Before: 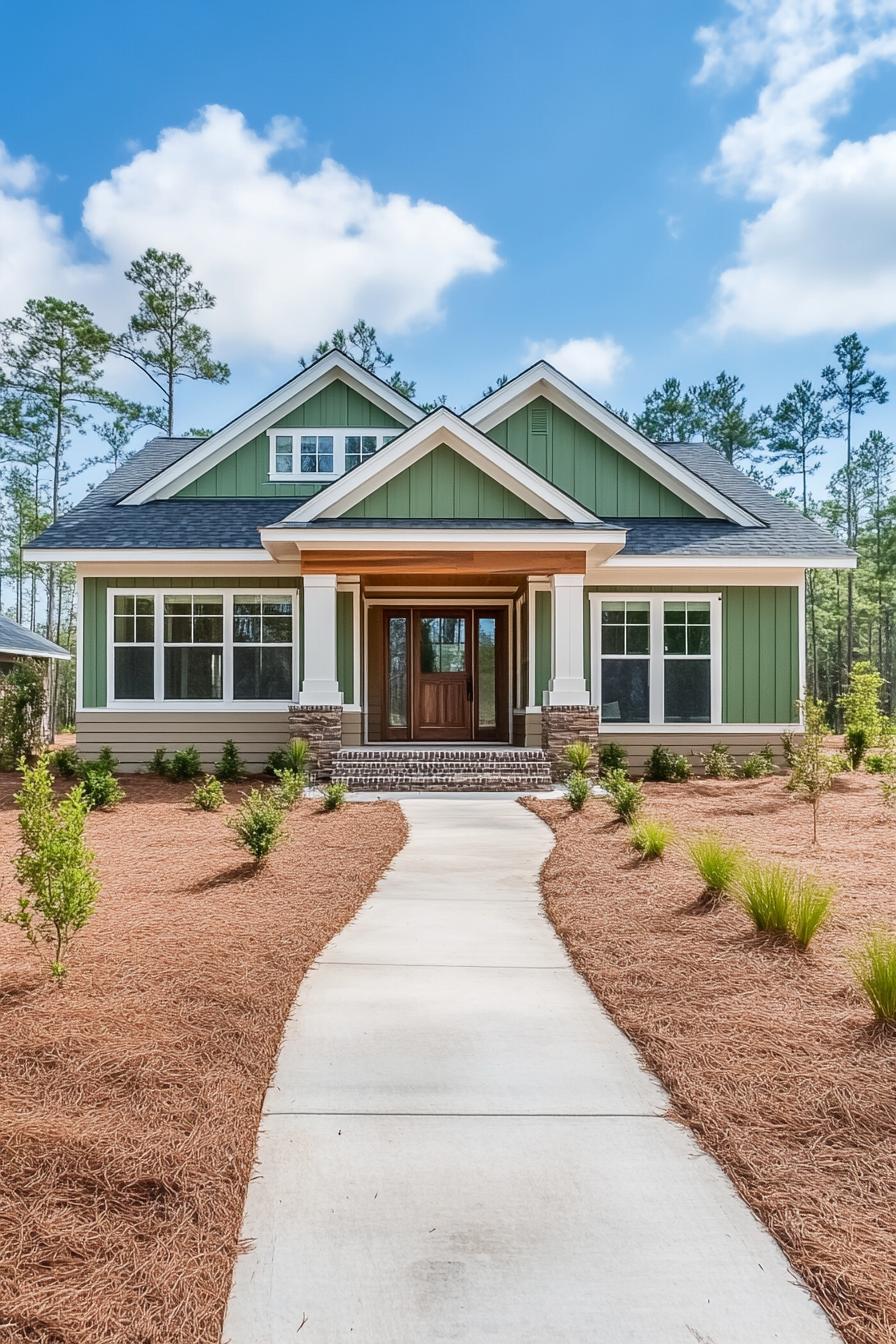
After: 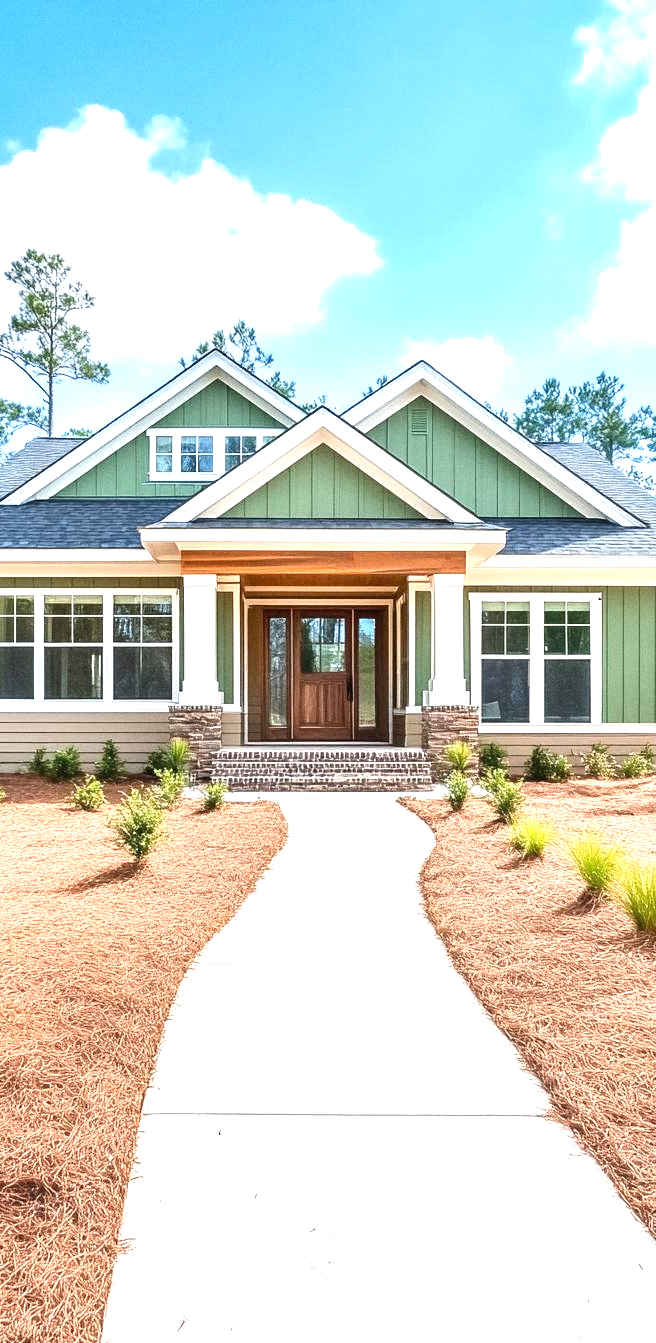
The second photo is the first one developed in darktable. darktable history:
grain: coarseness 0.09 ISO
exposure: black level correction 0, exposure 1.198 EV, compensate exposure bias true, compensate highlight preservation false
crop: left 13.443%, right 13.31%
